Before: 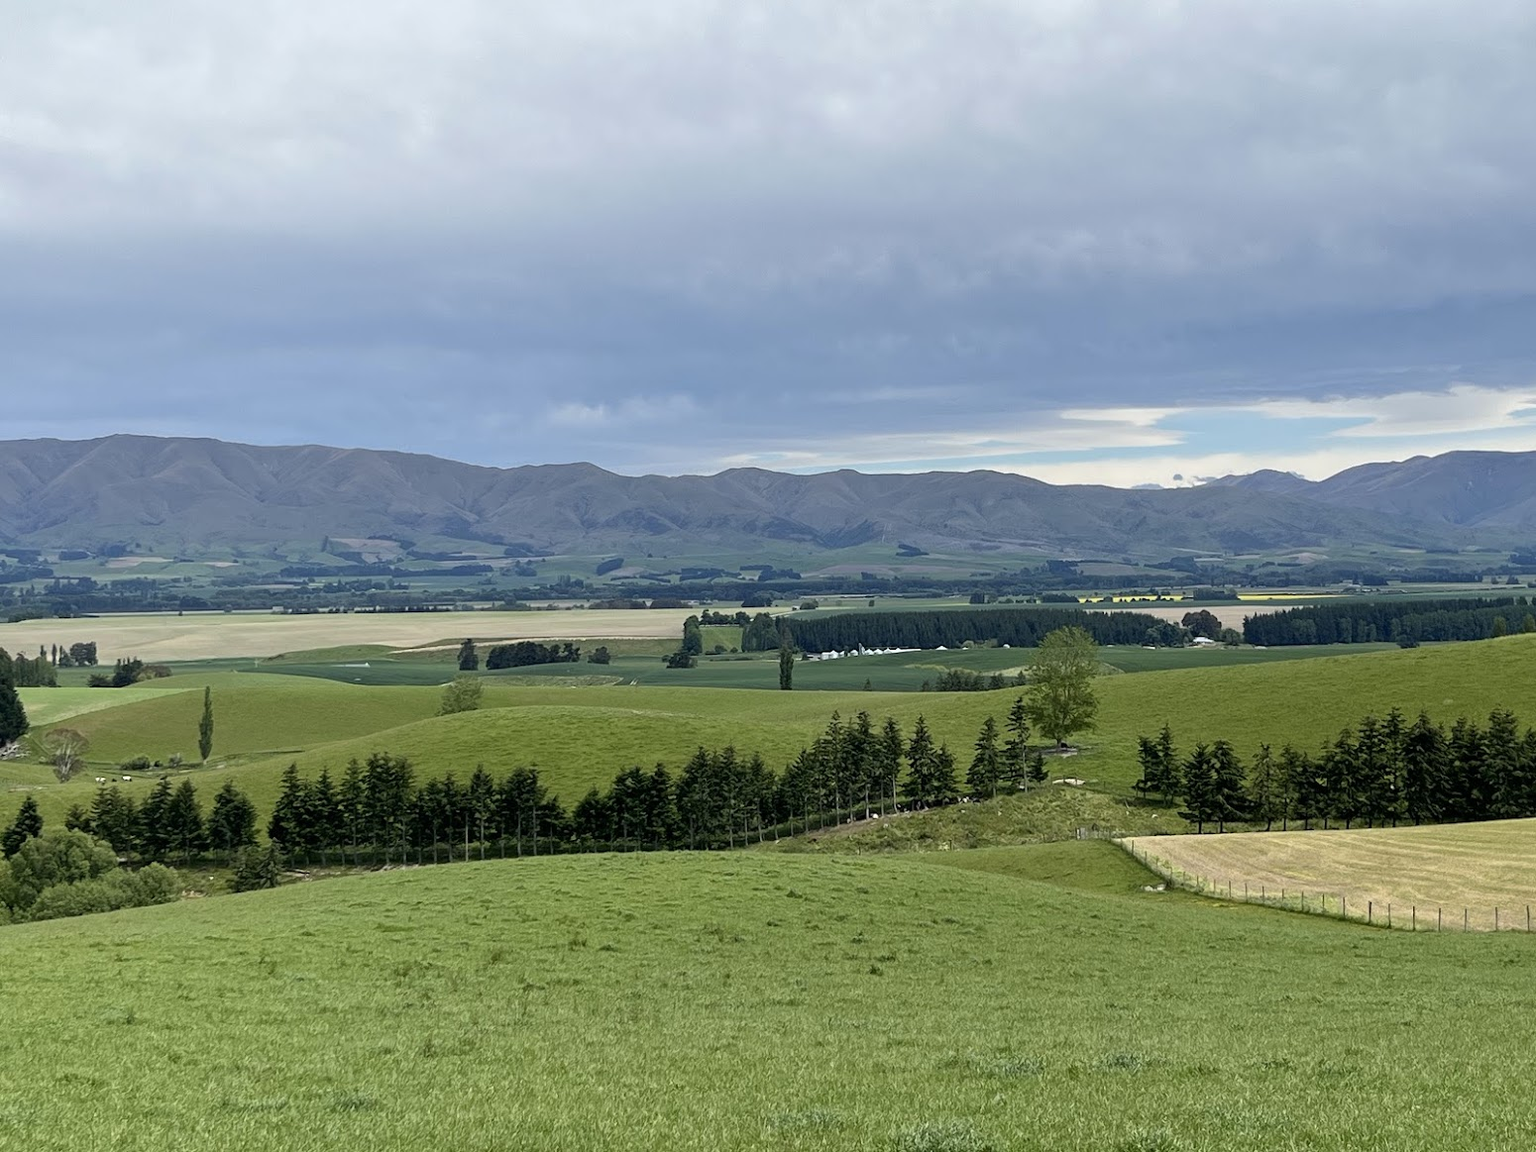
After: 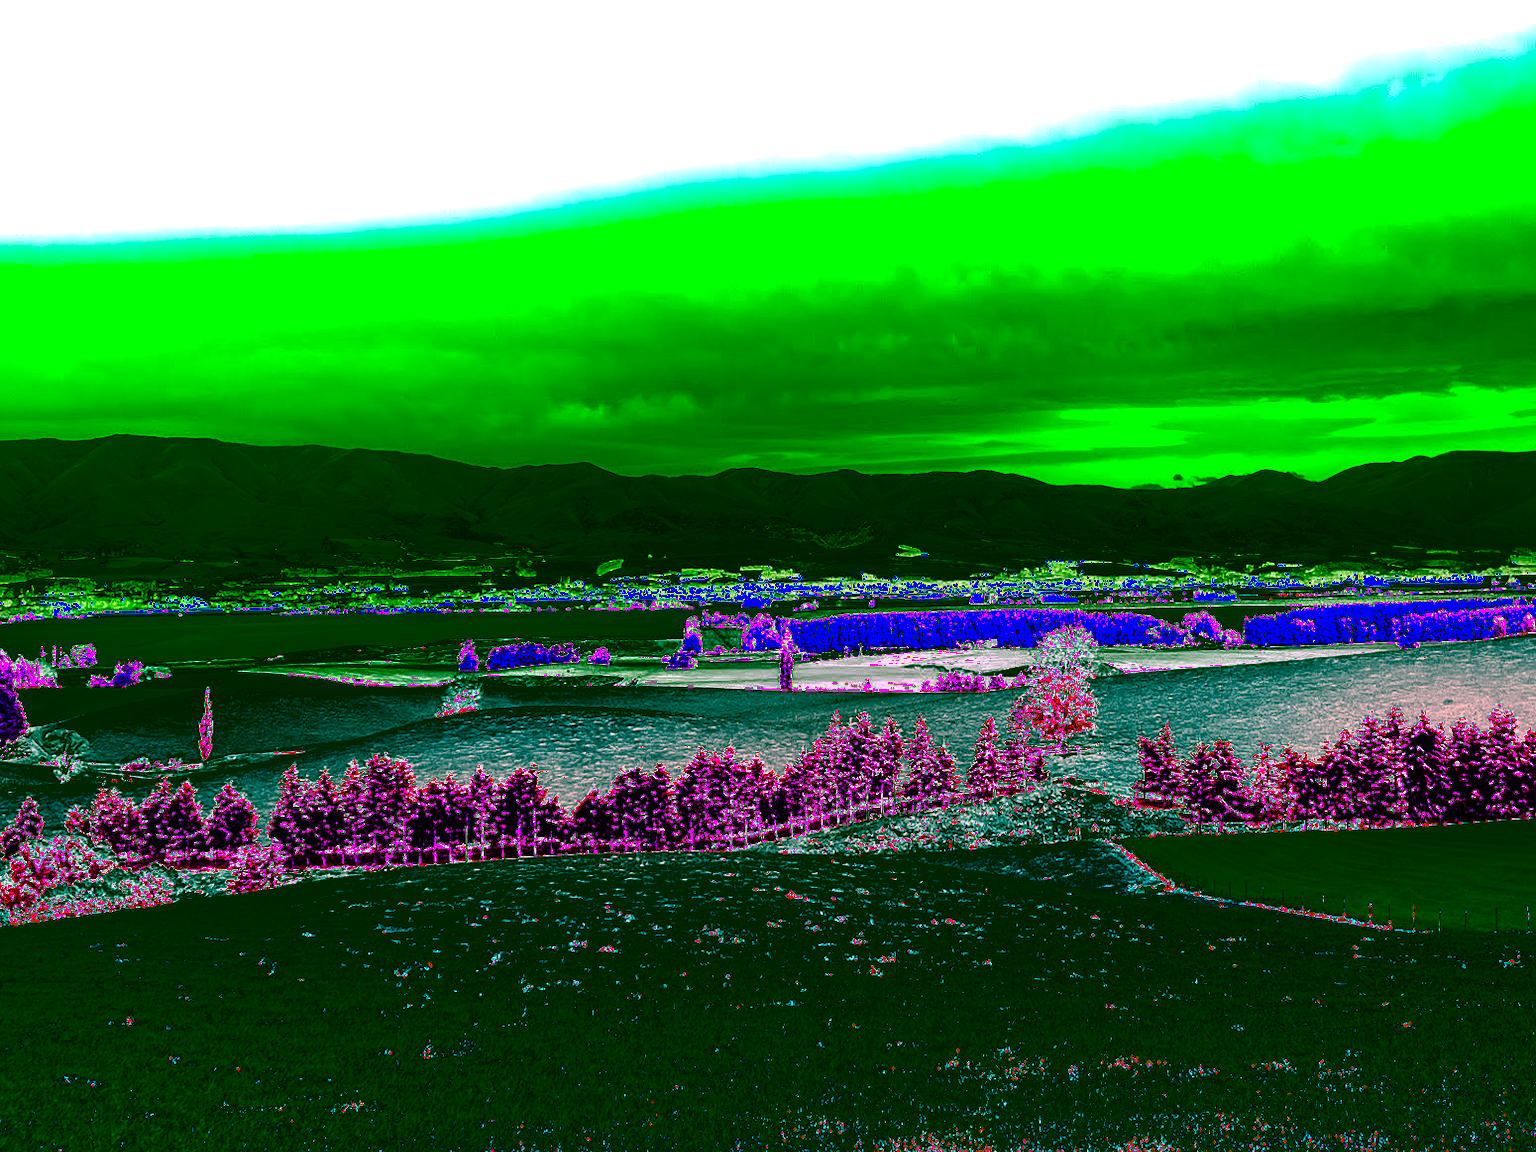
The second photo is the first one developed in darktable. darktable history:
white balance: red 8, blue 8
shadows and highlights: shadows 80.73, white point adjustment -9.07, highlights -61.46, soften with gaussian
contrast brightness saturation: contrast 0.14
